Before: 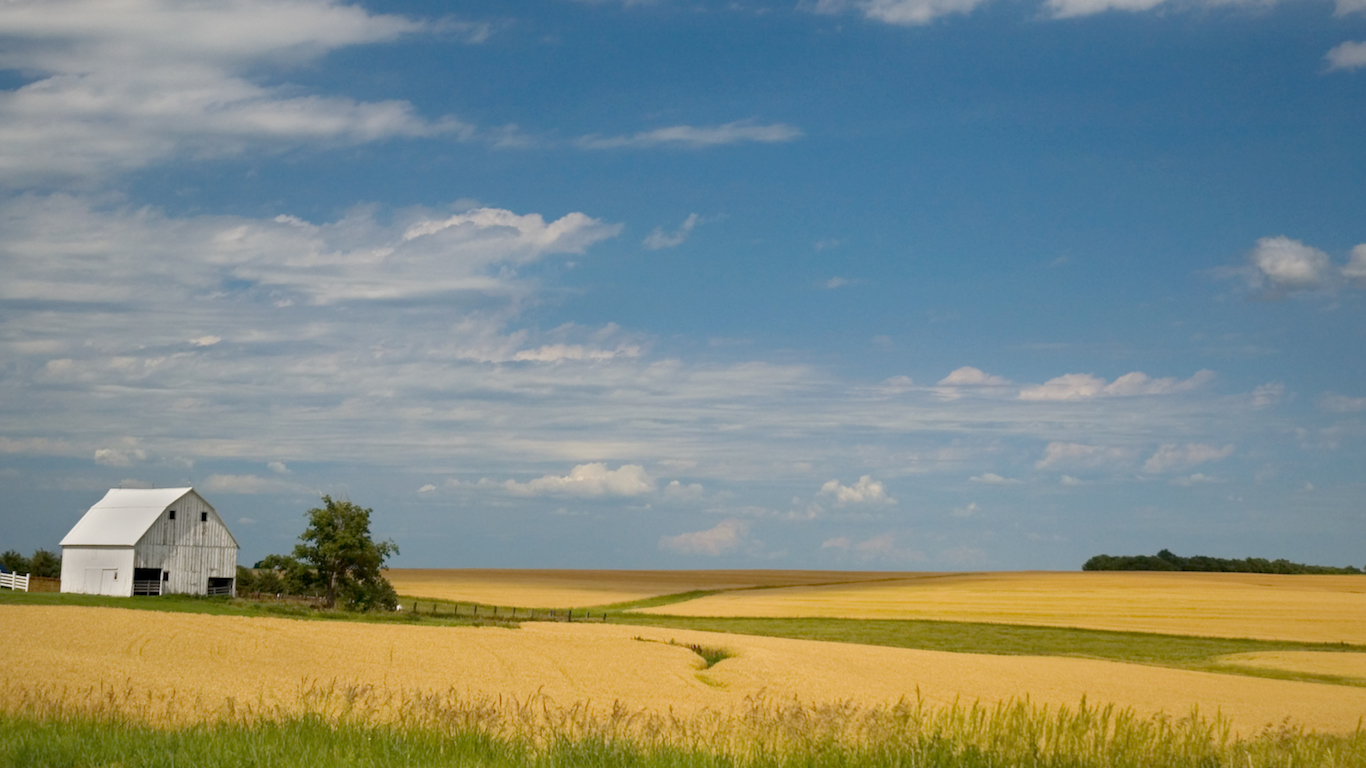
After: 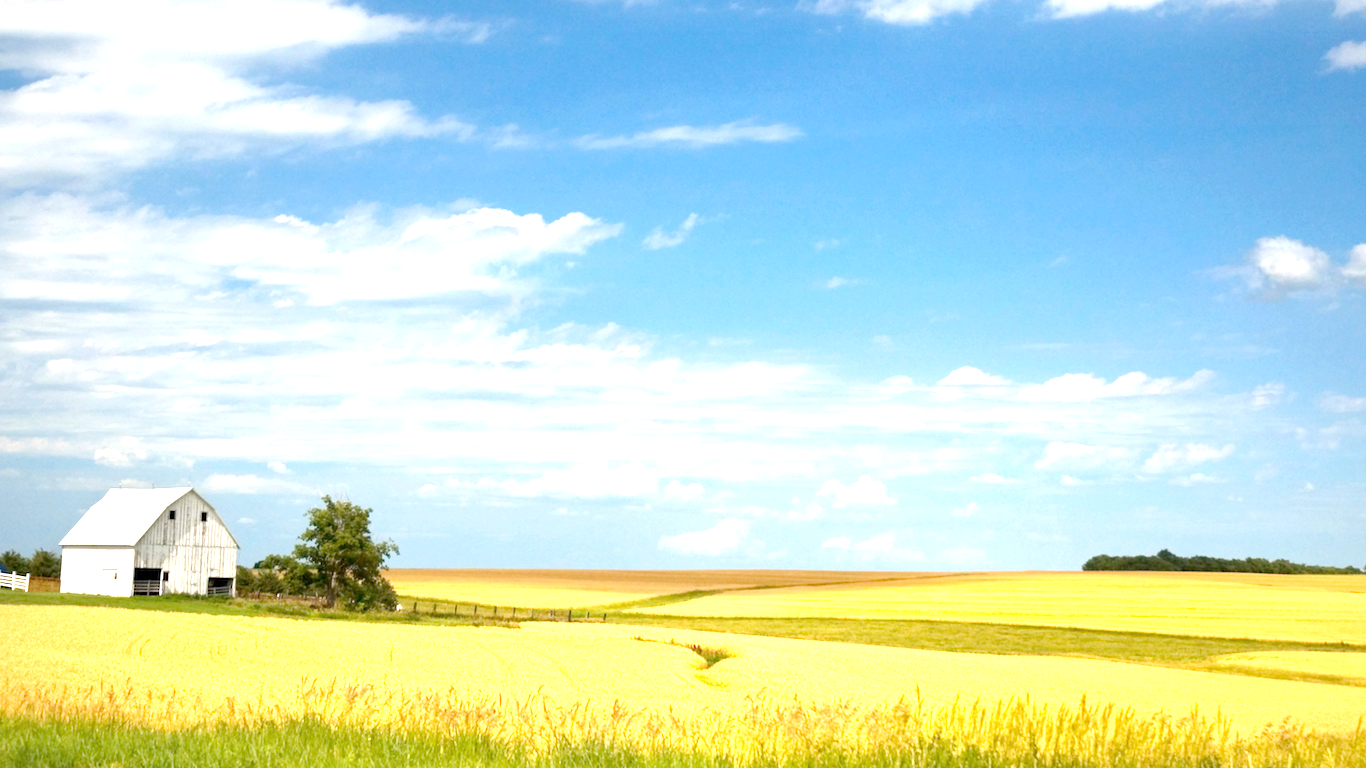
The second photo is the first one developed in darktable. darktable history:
exposure: exposure 0.606 EV, compensate exposure bias true, compensate highlight preservation false
